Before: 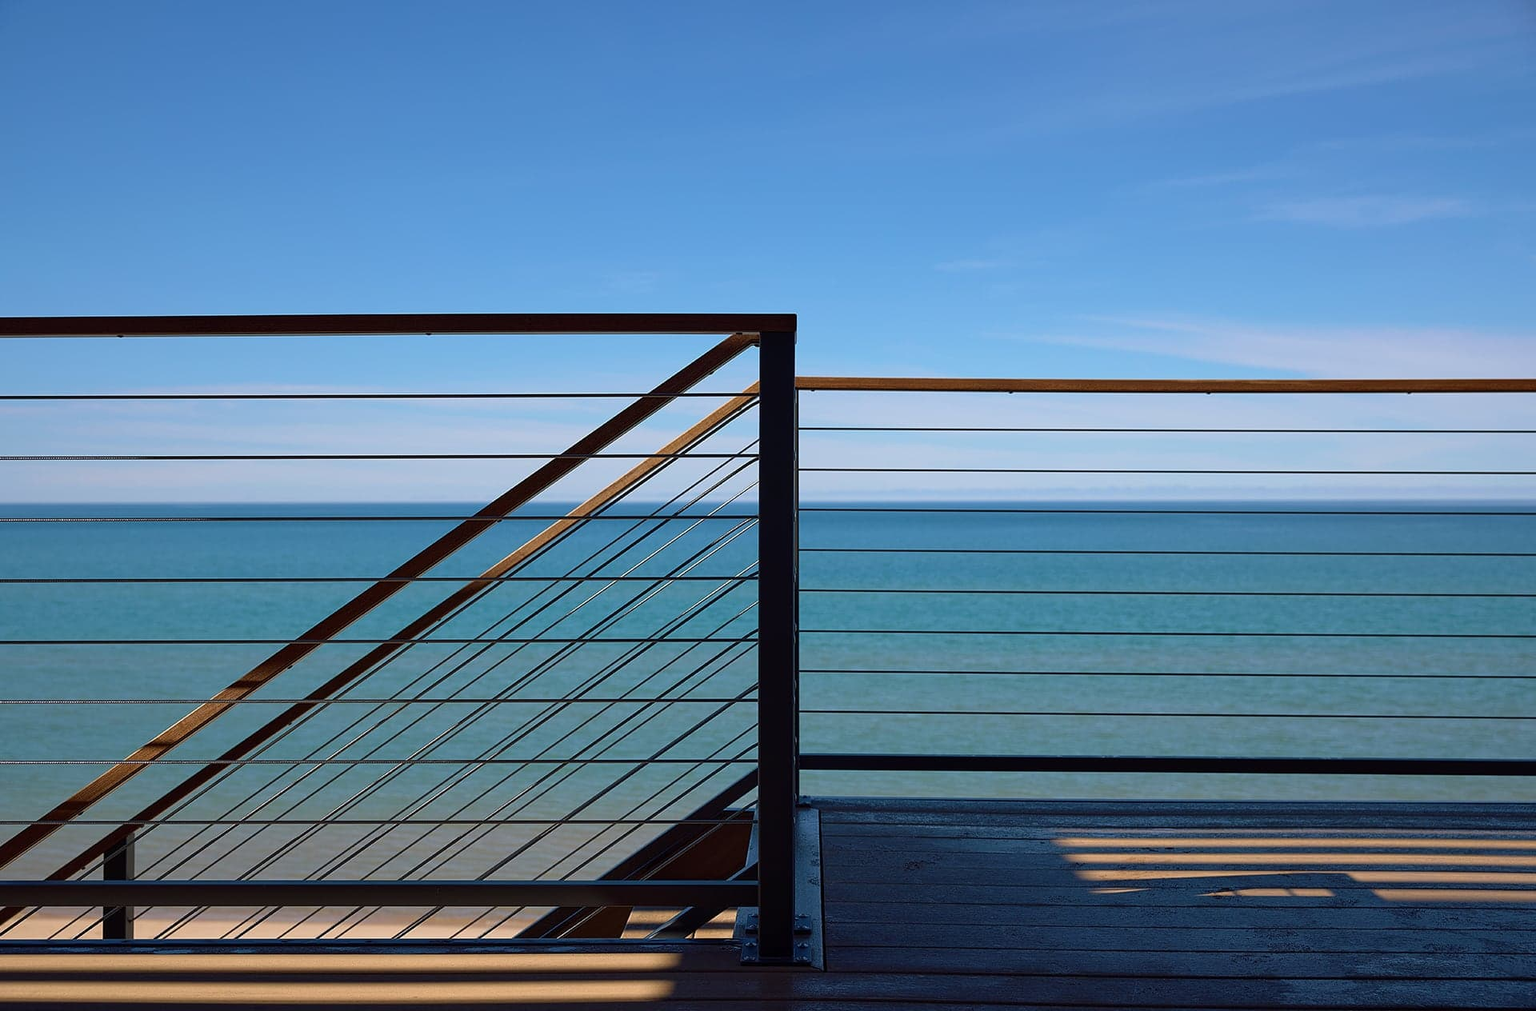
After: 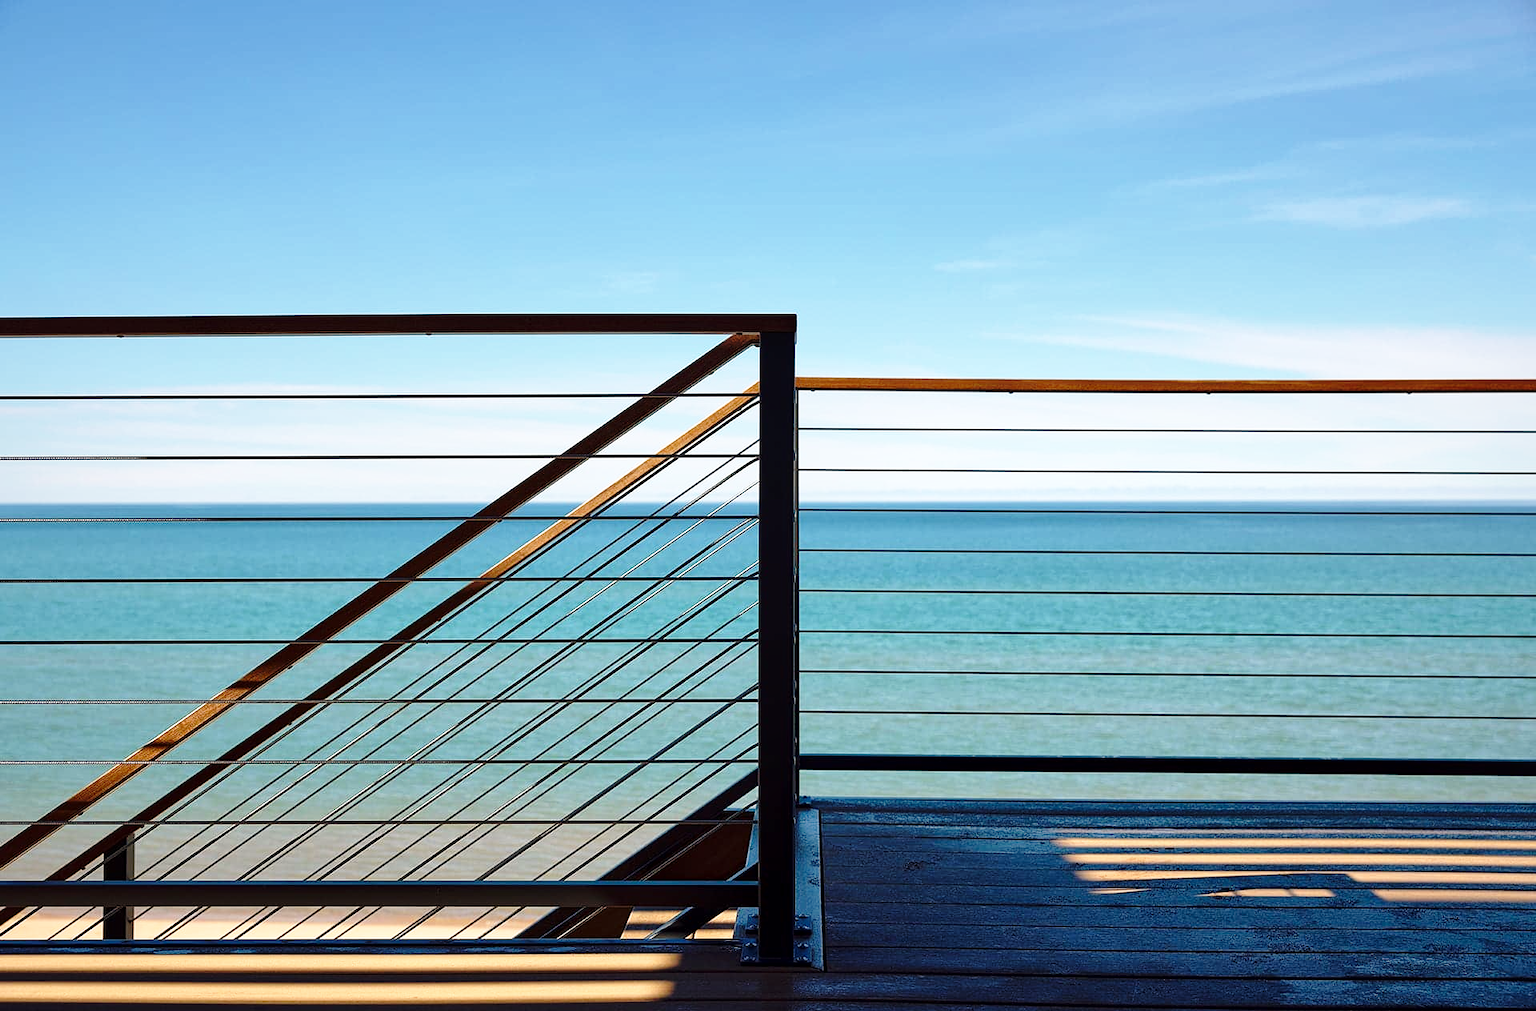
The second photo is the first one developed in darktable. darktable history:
white balance: red 1.045, blue 0.932
local contrast: mode bilateral grid, contrast 20, coarseness 100, detail 150%, midtone range 0.2
base curve: curves: ch0 [(0, 0) (0.028, 0.03) (0.121, 0.232) (0.46, 0.748) (0.859, 0.968) (1, 1)], preserve colors none
exposure: exposure 0.2 EV, compensate highlight preservation false
